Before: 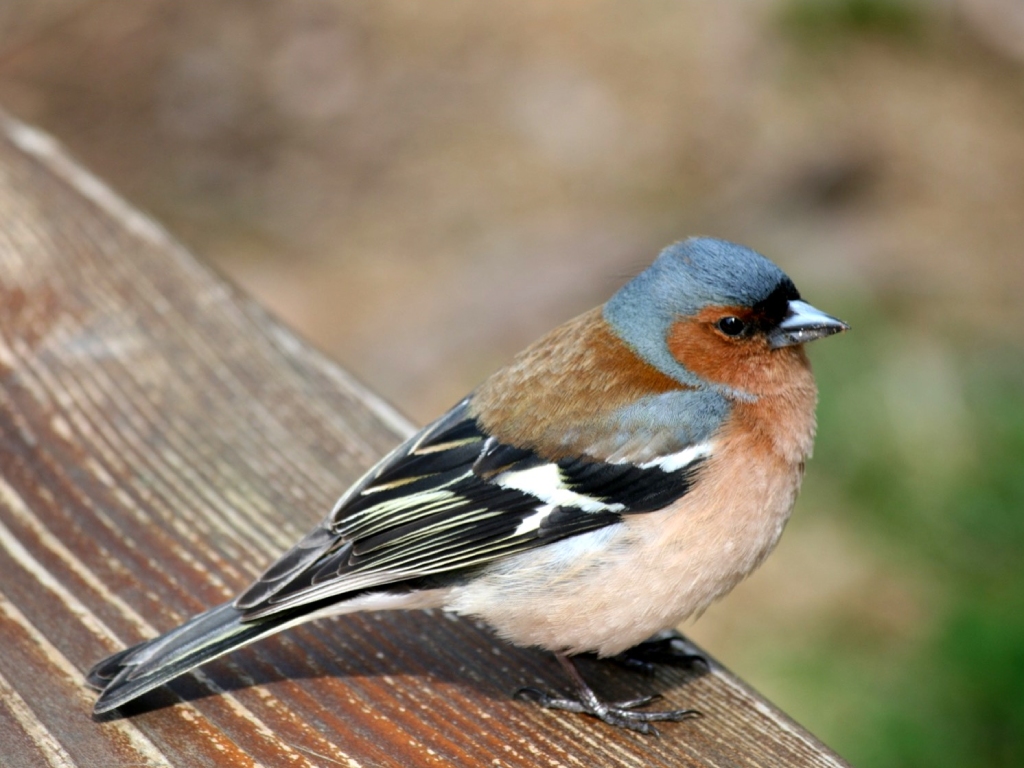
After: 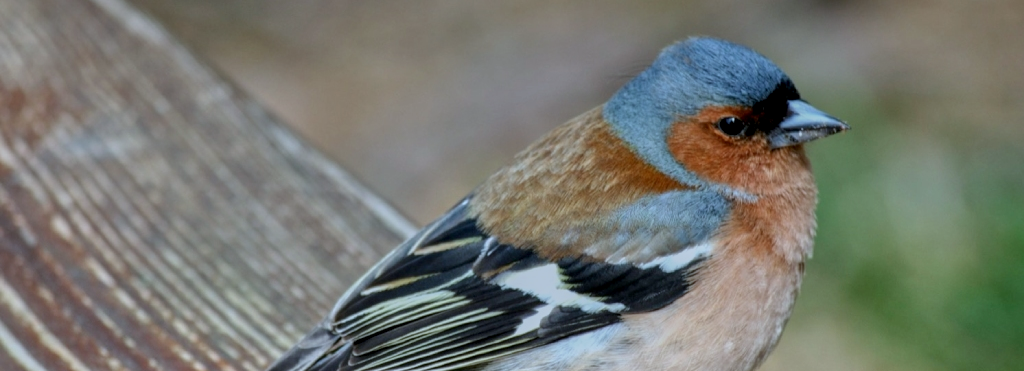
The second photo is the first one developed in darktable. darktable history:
tone equalizer: -8 EV -0.002 EV, -7 EV 0.005 EV, -6 EV -0.008 EV, -5 EV 0.007 EV, -4 EV -0.042 EV, -3 EV -0.233 EV, -2 EV -0.662 EV, -1 EV -0.983 EV, +0 EV -0.969 EV, smoothing diameter 2%, edges refinement/feathering 20, mask exposure compensation -1.57 EV, filter diffusion 5
crop and rotate: top 26.056%, bottom 25.543%
white balance: red 0.978, blue 0.999
exposure: exposure 0.4 EV, compensate highlight preservation false
local contrast: on, module defaults
color calibration: x 0.37, y 0.382, temperature 4313.32 K
graduated density: rotation -0.352°, offset 57.64
